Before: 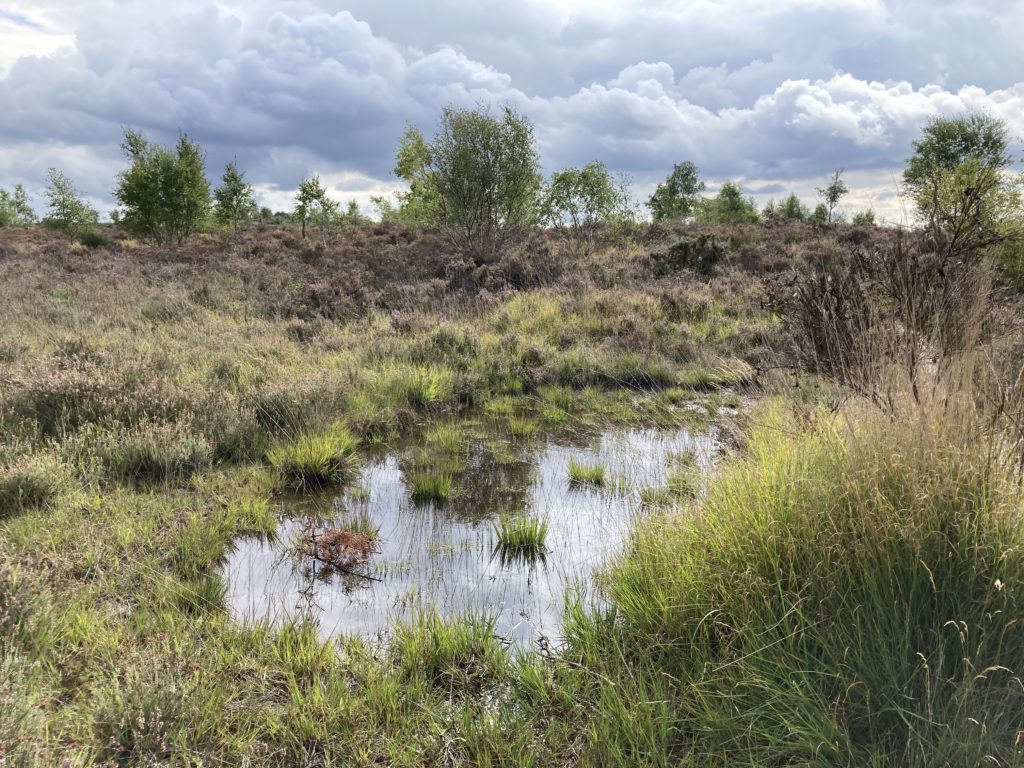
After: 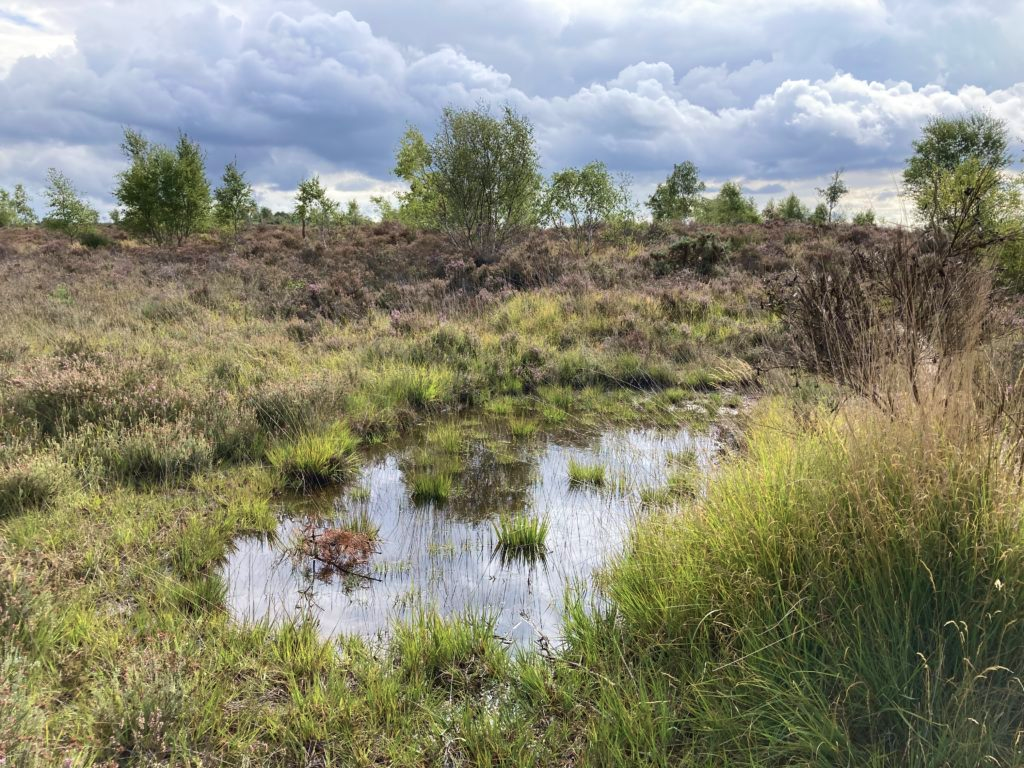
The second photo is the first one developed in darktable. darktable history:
velvia: on, module defaults
exposure: compensate highlight preservation false
